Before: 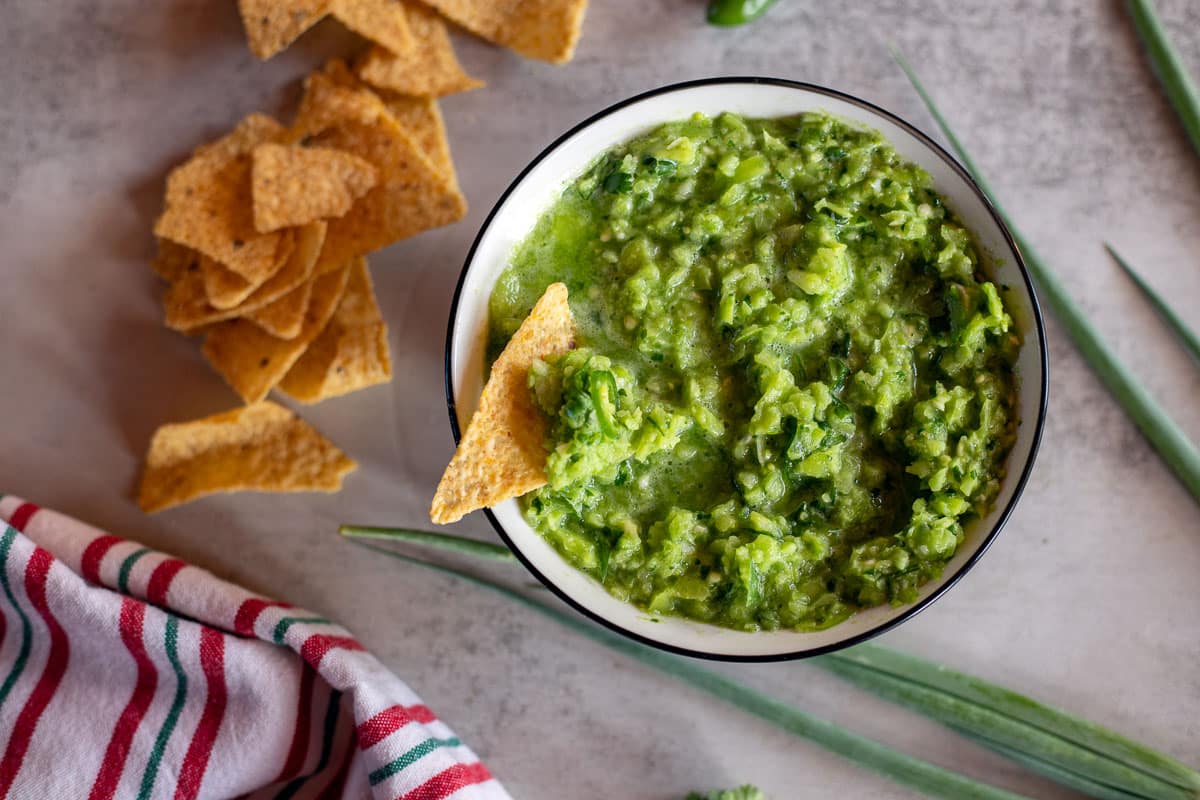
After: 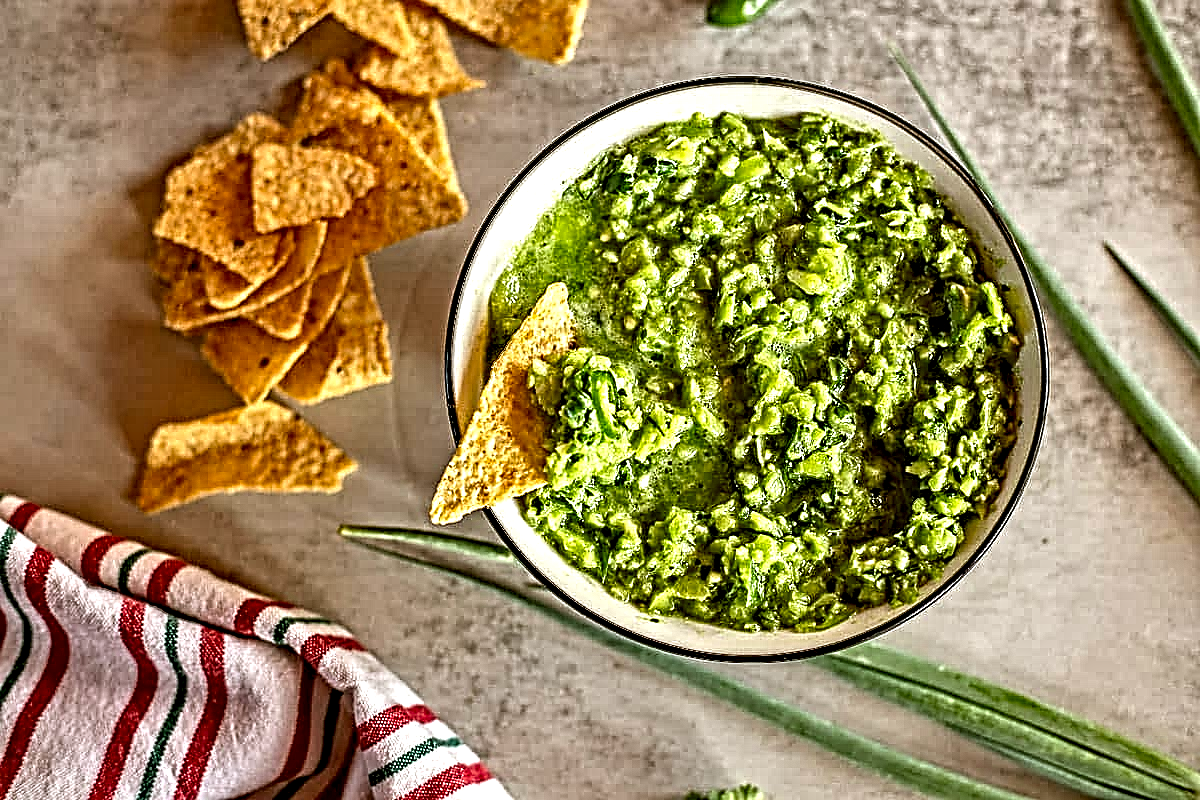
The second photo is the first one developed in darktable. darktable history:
sharpen: radius 1.815, amount 0.415, threshold 1.606
shadows and highlights: soften with gaussian
contrast equalizer: y [[0.406, 0.494, 0.589, 0.753, 0.877, 0.999], [0.5 ×6], [0.5 ×6], [0 ×6], [0 ×6]]
exposure: black level correction 0.001, exposure 0.499 EV, compensate exposure bias true, compensate highlight preservation false
color correction: highlights a* -1.51, highlights b* 10.24, shadows a* 0.744, shadows b* 18.73
